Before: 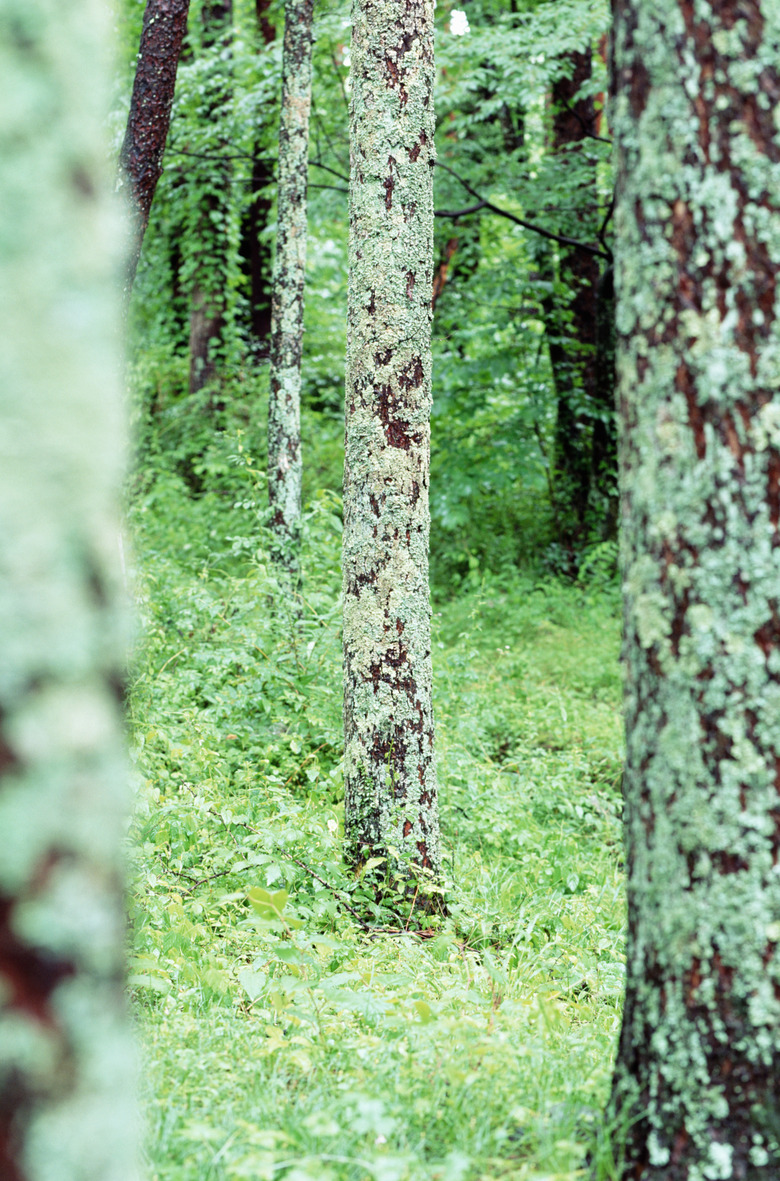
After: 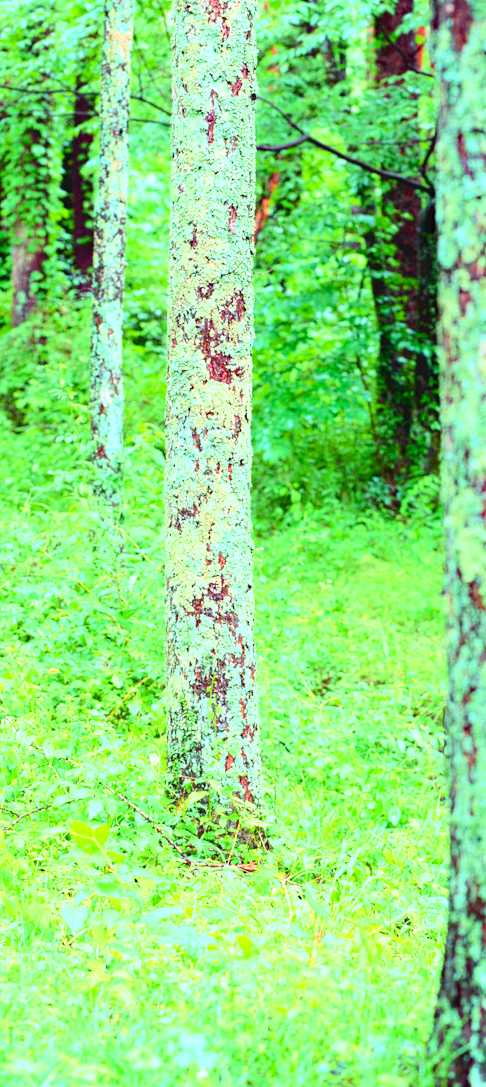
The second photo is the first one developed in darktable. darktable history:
tone curve: curves: ch0 [(0, 0) (0.051, 0.047) (0.102, 0.099) (0.258, 0.29) (0.442, 0.527) (0.695, 0.804) (0.88, 0.952) (1, 1)]; ch1 [(0, 0) (0.339, 0.298) (0.402, 0.363) (0.444, 0.415) (0.485, 0.469) (0.494, 0.493) (0.504, 0.501) (0.525, 0.534) (0.555, 0.593) (0.594, 0.648) (1, 1)]; ch2 [(0, 0) (0.48, 0.48) (0.504, 0.5) (0.535, 0.557) (0.581, 0.623) (0.649, 0.683) (0.824, 0.815) (1, 1)], color space Lab, independent channels, preserve colors none
crop and rotate: left 22.918%, top 5.629%, right 14.711%, bottom 2.247%
color balance rgb: perceptual saturation grading › global saturation 30%, global vibrance 20%
haze removal: compatibility mode true, adaptive false
white balance: red 0.98, blue 1.034
contrast brightness saturation: contrast 0.2, brightness 0.16, saturation 0.22
contrast equalizer: y [[0.5, 0.486, 0.447, 0.446, 0.489, 0.5], [0.5 ×6], [0.5 ×6], [0 ×6], [0 ×6]]
